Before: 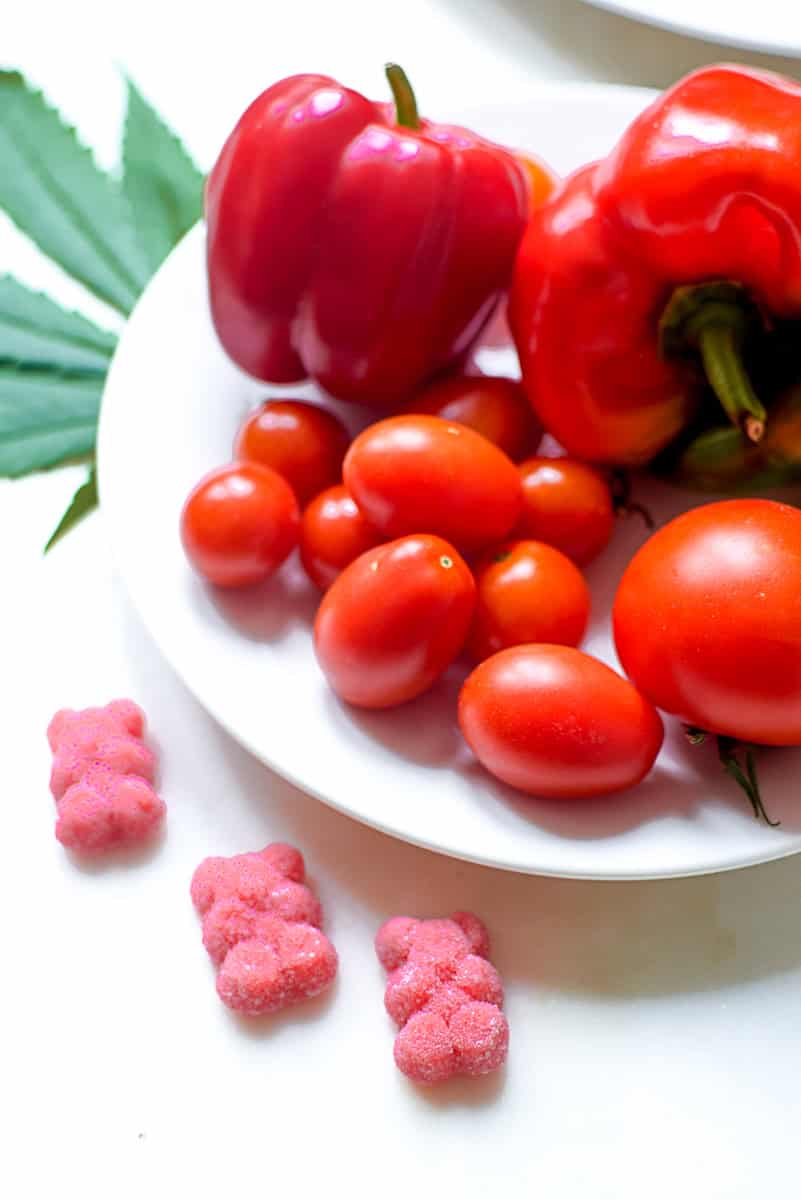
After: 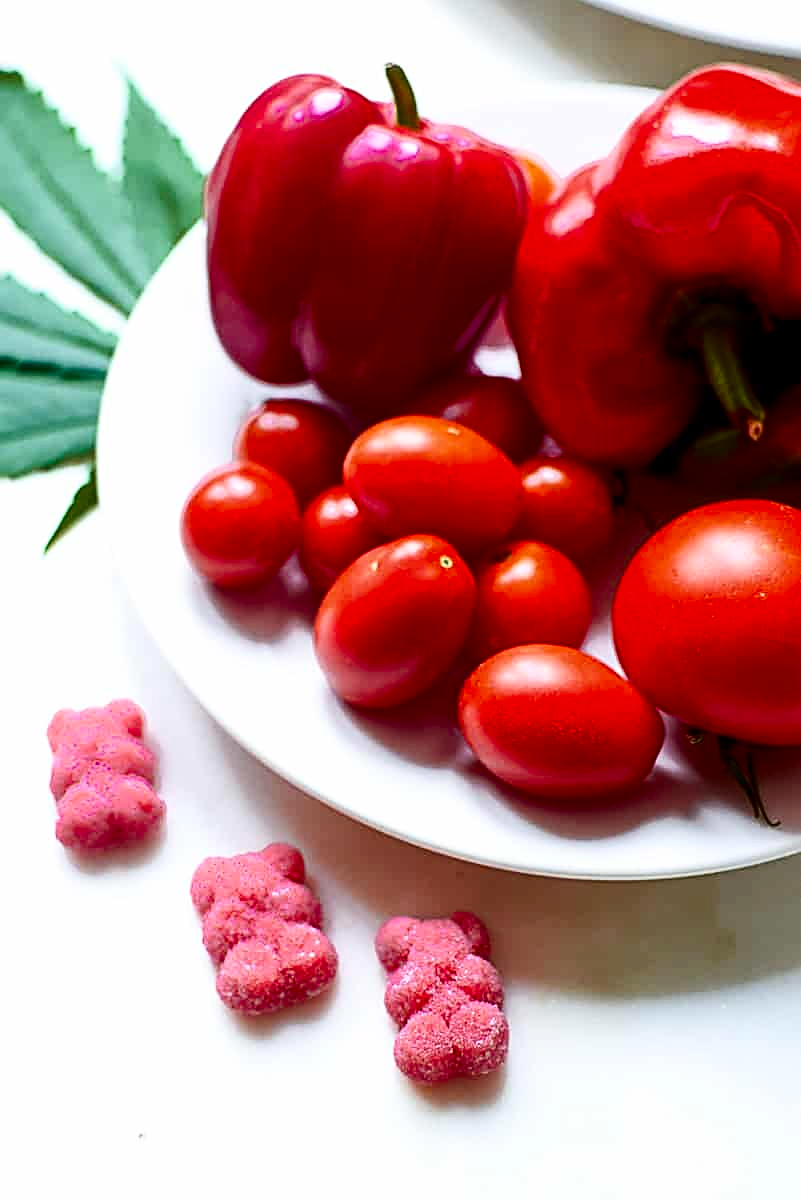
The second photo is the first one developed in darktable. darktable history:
contrast brightness saturation: contrast 0.24, brightness -0.24, saturation 0.14
sharpen: on, module defaults
